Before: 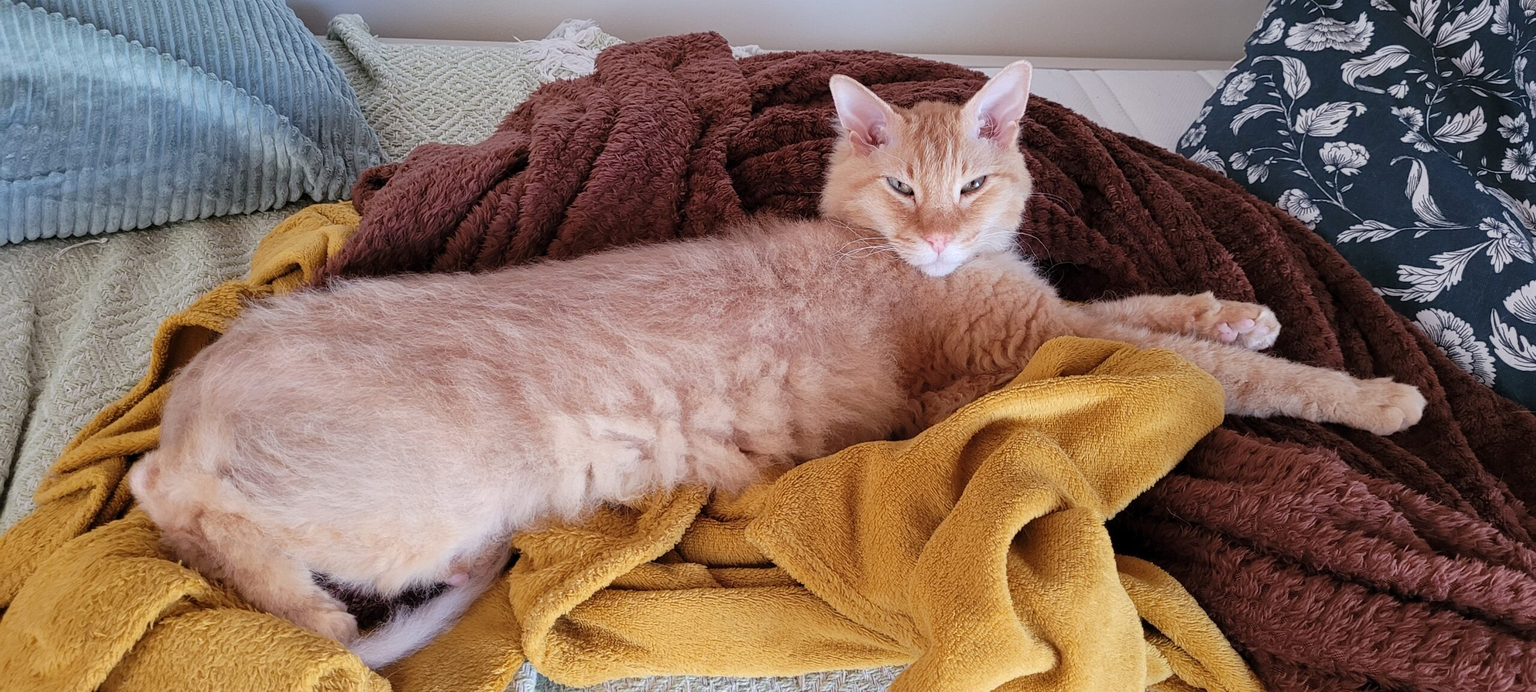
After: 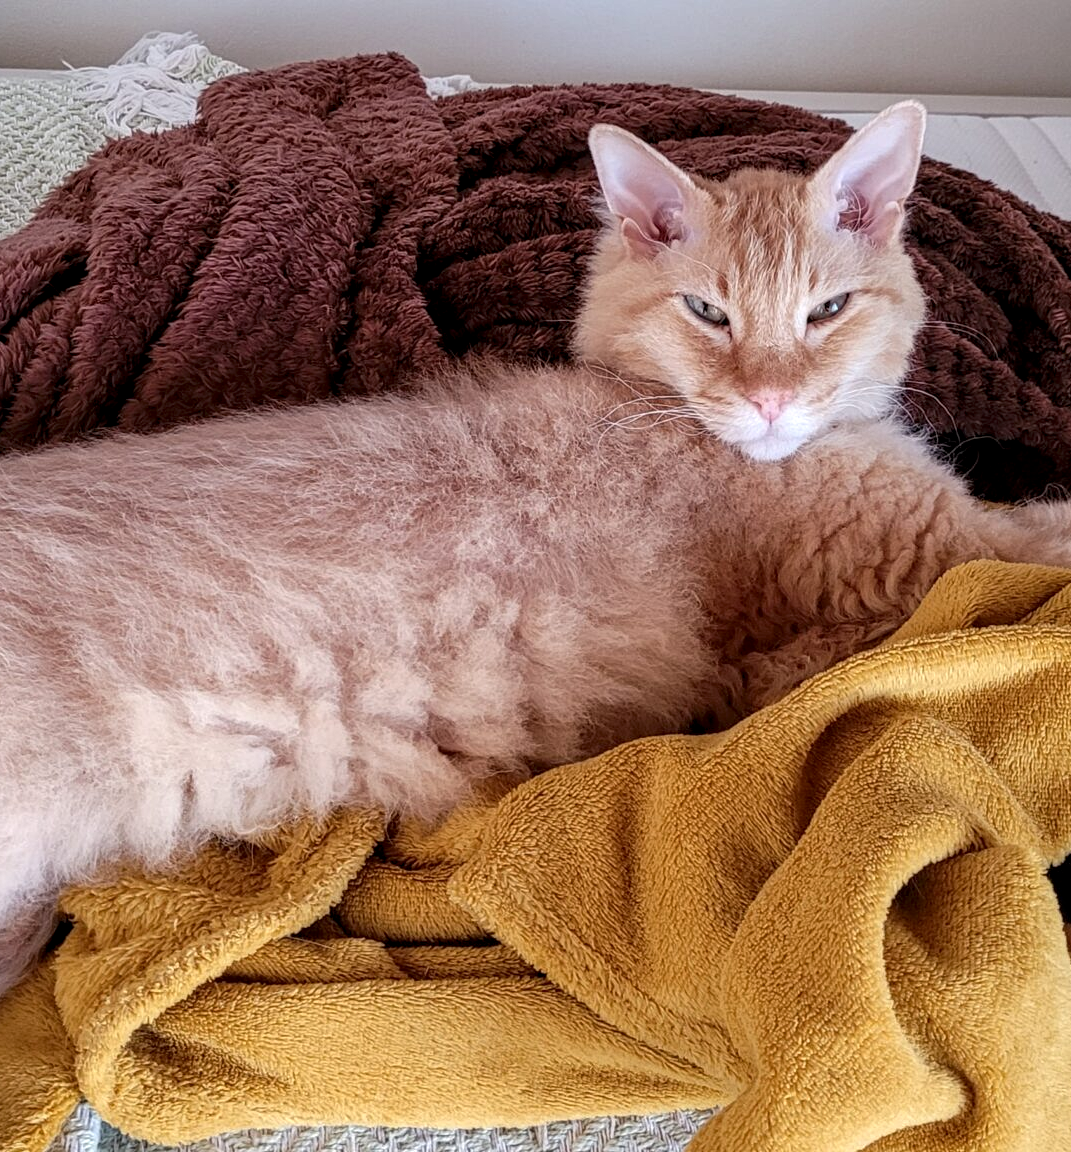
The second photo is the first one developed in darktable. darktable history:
crop: left 31.047%, right 27.084%
local contrast: detail 140%
